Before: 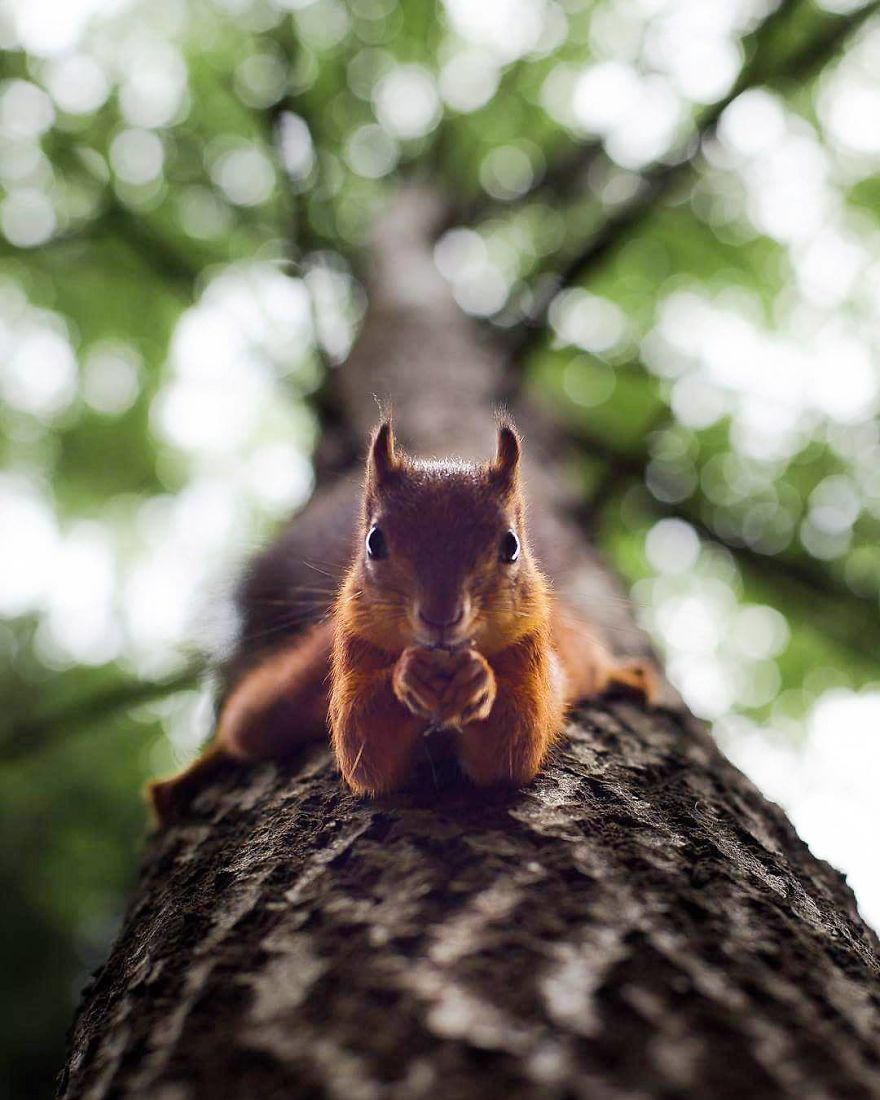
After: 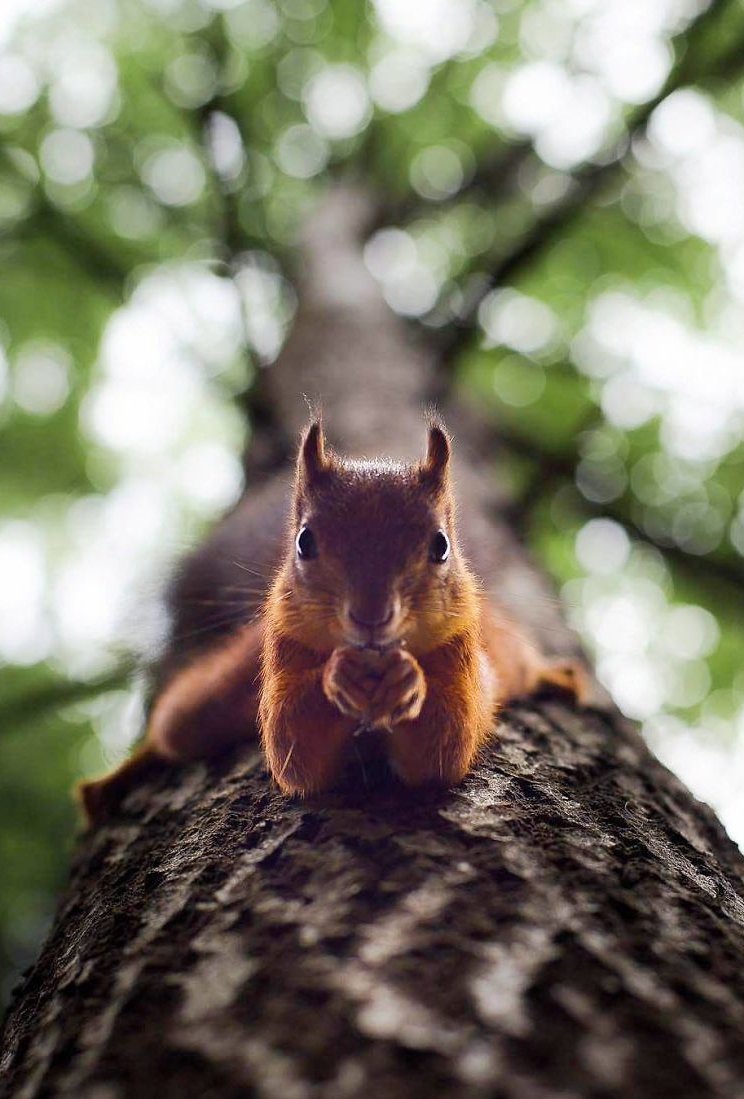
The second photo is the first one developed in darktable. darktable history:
crop: left 8.036%, right 7.377%
